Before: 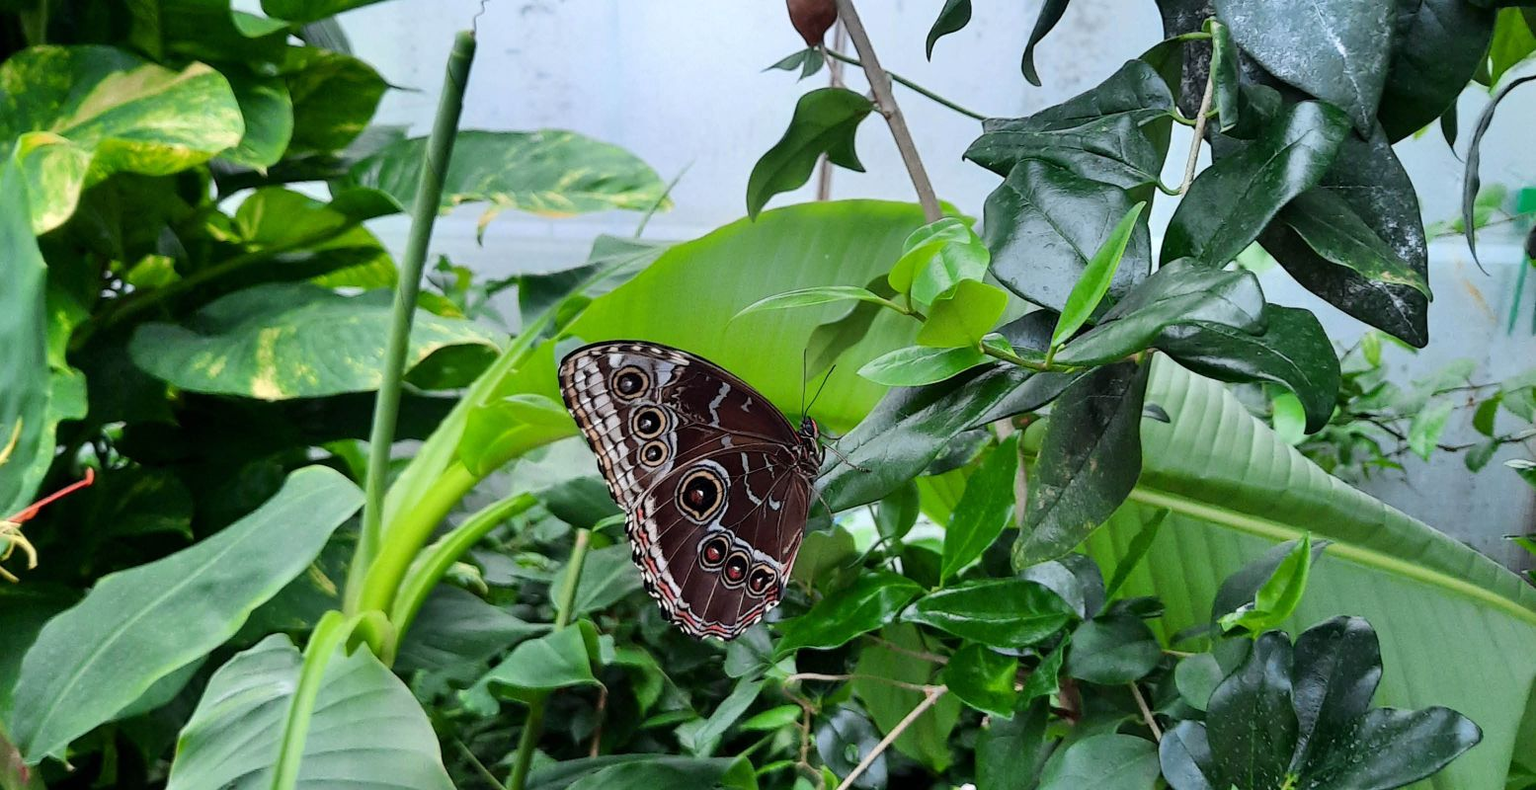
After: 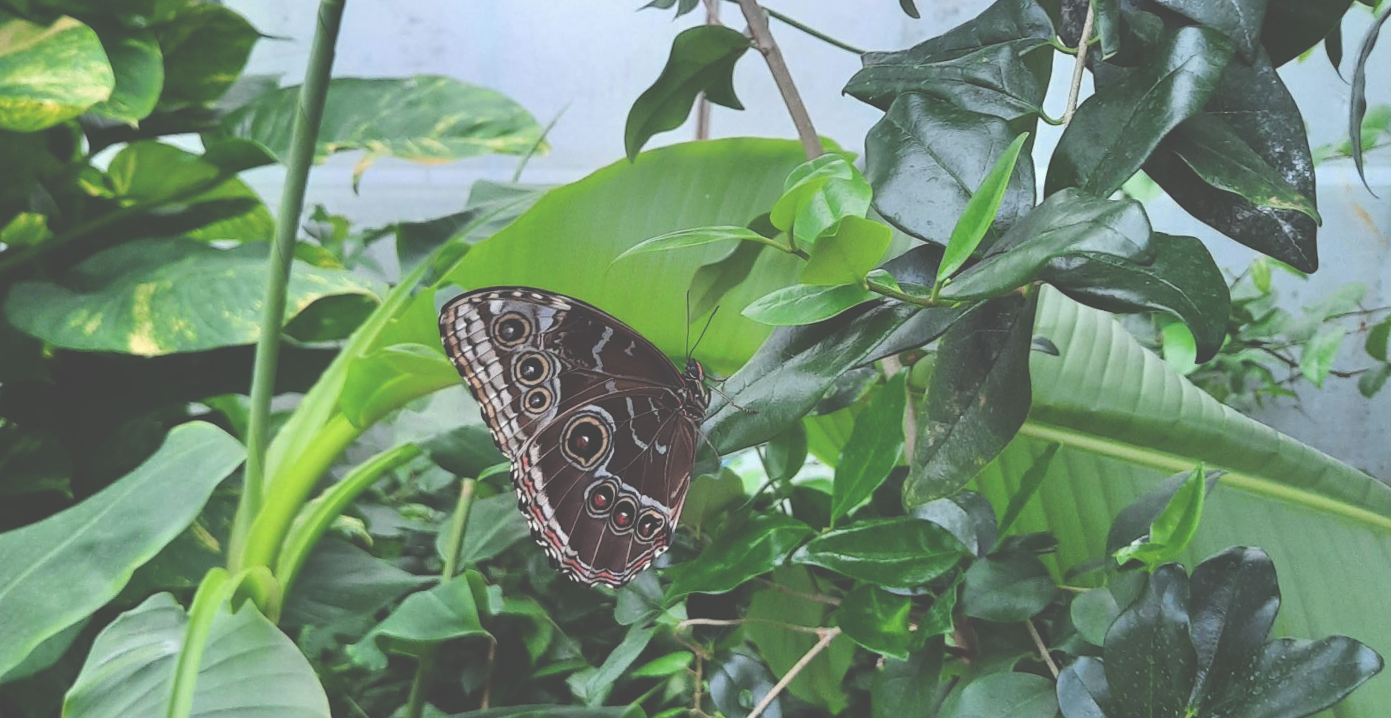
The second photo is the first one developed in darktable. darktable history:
exposure: black level correction -0.061, exposure -0.049 EV, compensate exposure bias true, compensate highlight preservation false
crop and rotate: angle 1.49°, left 6.02%, top 5.675%
